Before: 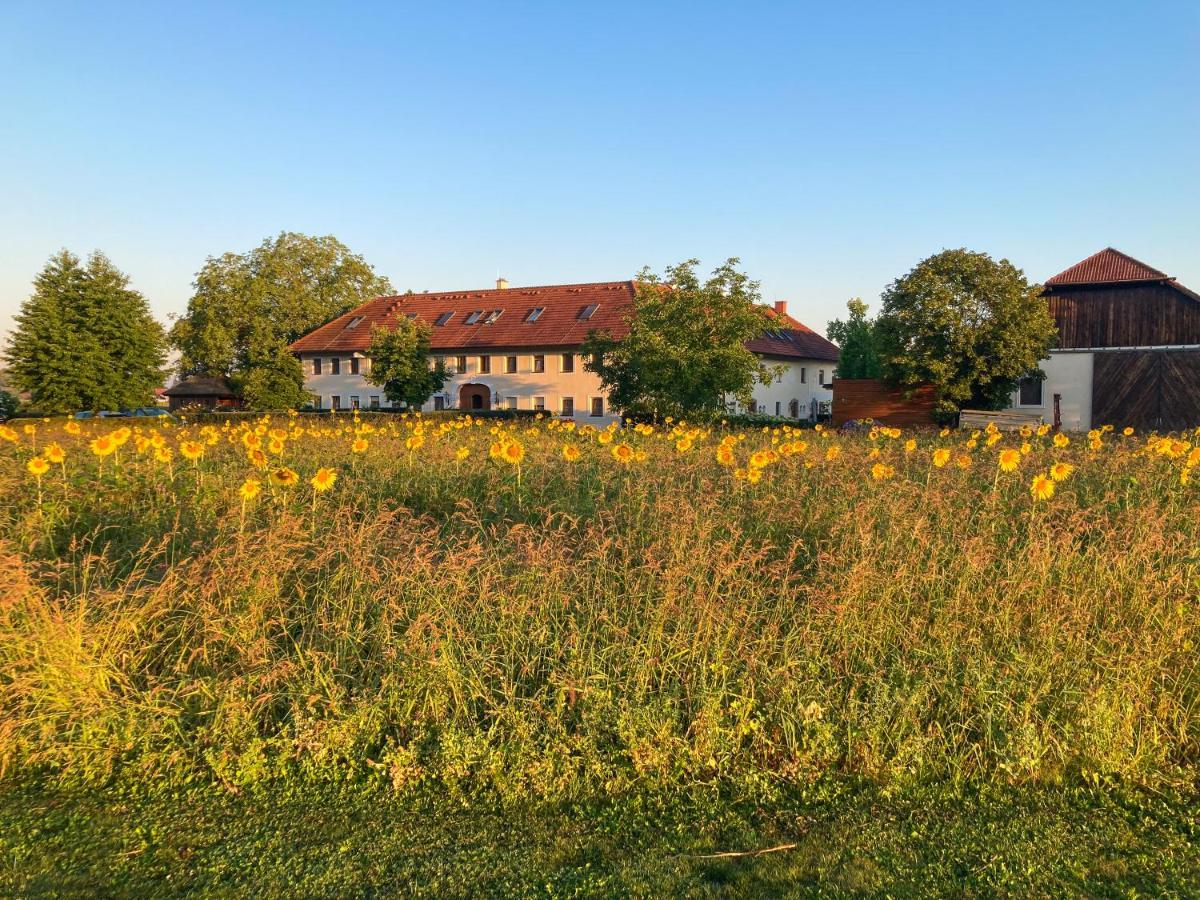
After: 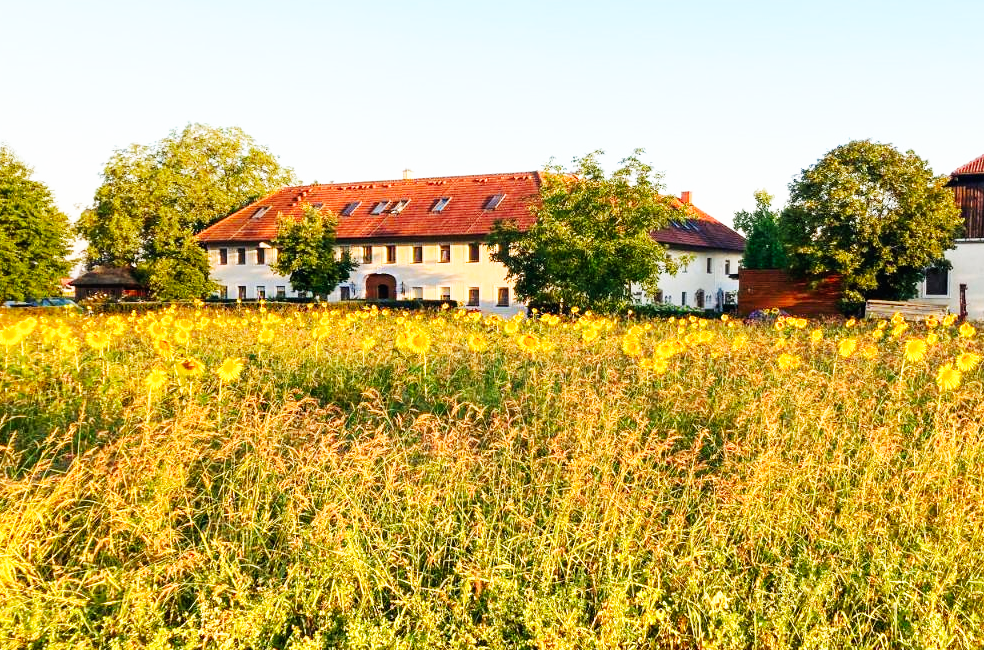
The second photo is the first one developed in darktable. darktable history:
tone equalizer: on, module defaults
crop: left 7.867%, top 12.313%, right 10.123%, bottom 15.454%
base curve: curves: ch0 [(0, 0) (0.007, 0.004) (0.027, 0.03) (0.046, 0.07) (0.207, 0.54) (0.442, 0.872) (0.673, 0.972) (1, 1)], preserve colors none
